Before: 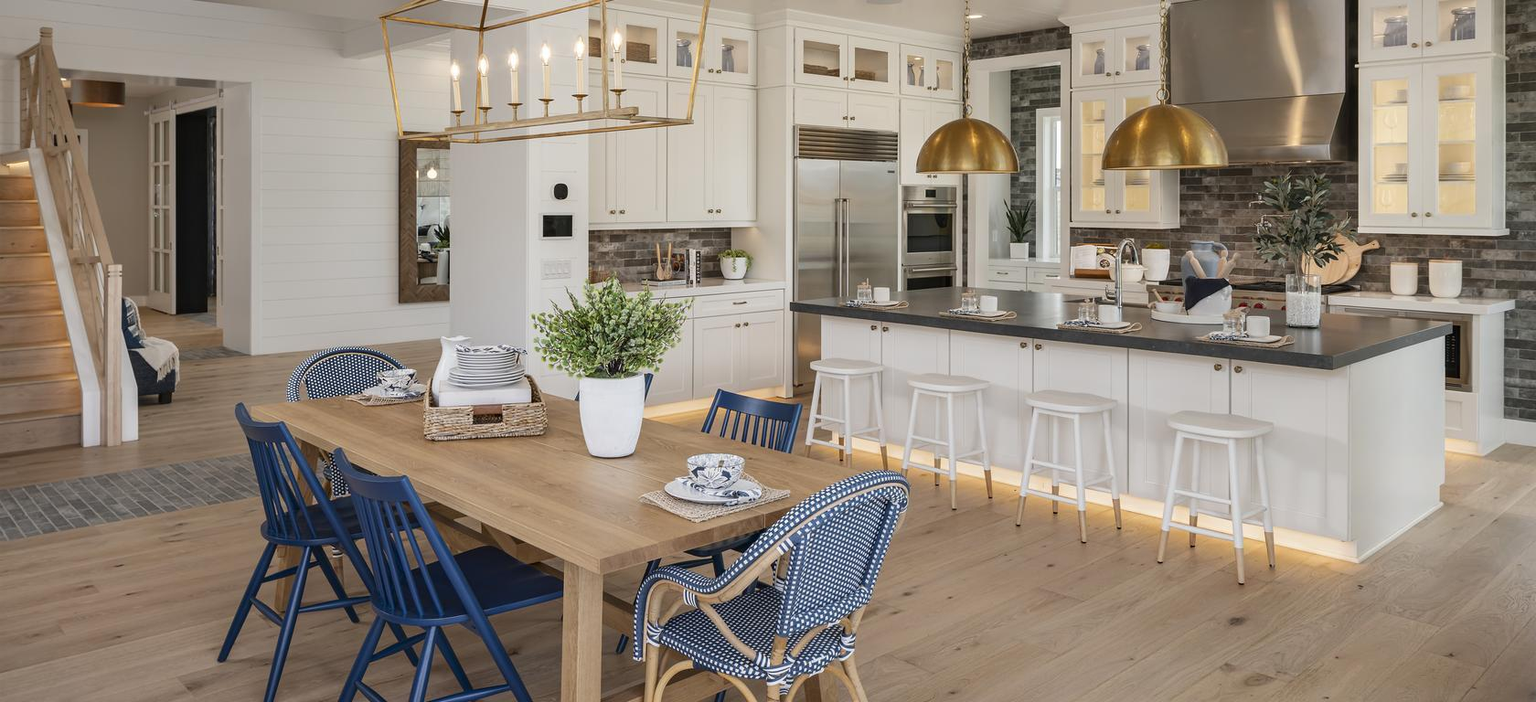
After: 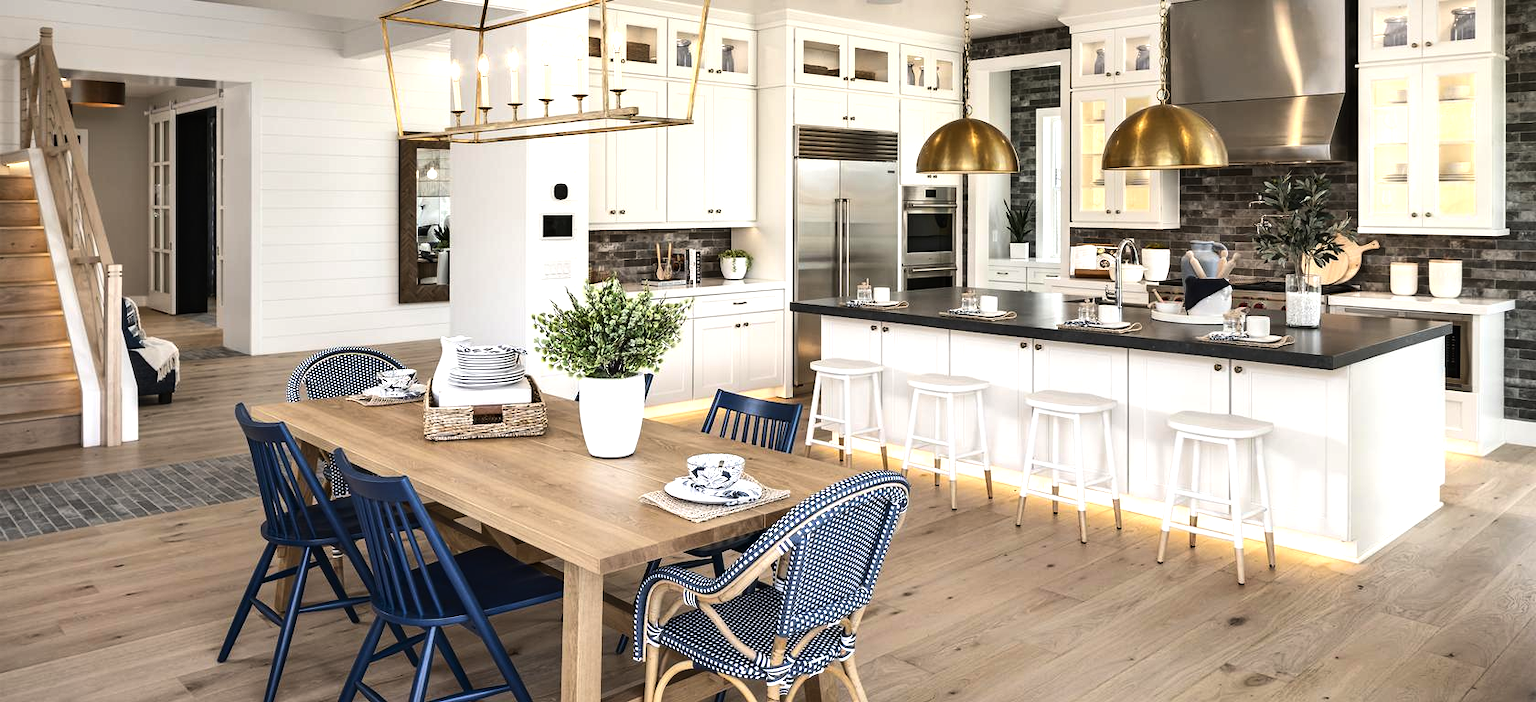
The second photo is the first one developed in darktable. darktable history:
tone equalizer: -8 EV -1.08 EV, -7 EV -1.01 EV, -6 EV -0.867 EV, -5 EV -0.578 EV, -3 EV 0.578 EV, -2 EV 0.867 EV, -1 EV 1.01 EV, +0 EV 1.08 EV, edges refinement/feathering 500, mask exposure compensation -1.57 EV, preserve details no
shadows and highlights: shadows 37.27, highlights -28.18, soften with gaussian
